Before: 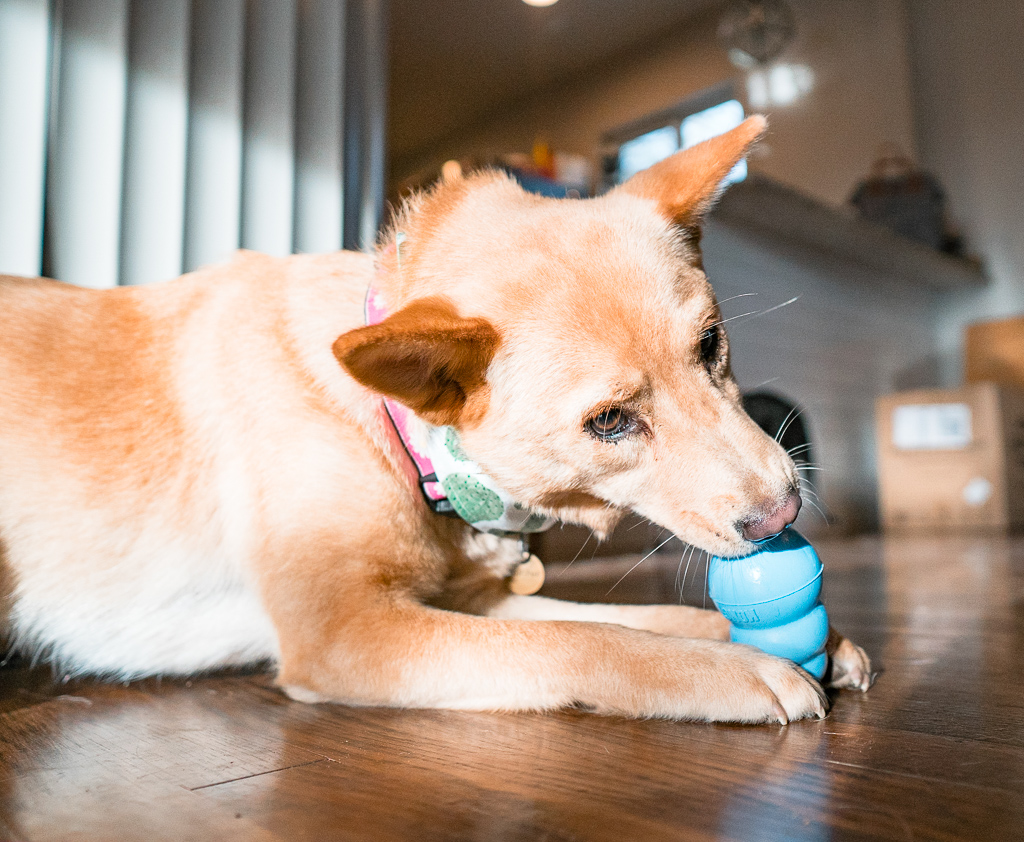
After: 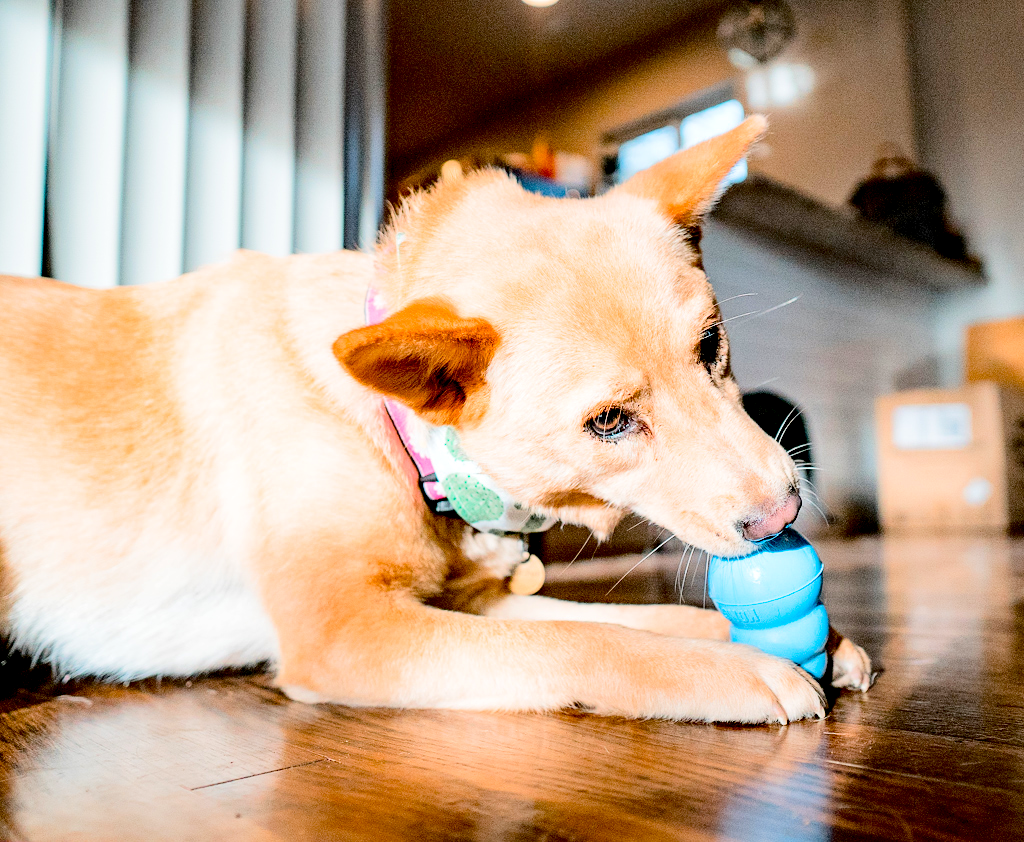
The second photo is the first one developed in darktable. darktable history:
exposure: black level correction 0.029, exposure -0.082 EV, compensate highlight preservation false
tone equalizer: -7 EV 0.148 EV, -6 EV 0.639 EV, -5 EV 1.17 EV, -4 EV 1.34 EV, -3 EV 1.13 EV, -2 EV 0.6 EV, -1 EV 0.159 EV, edges refinement/feathering 500, mask exposure compensation -1.57 EV, preserve details no
